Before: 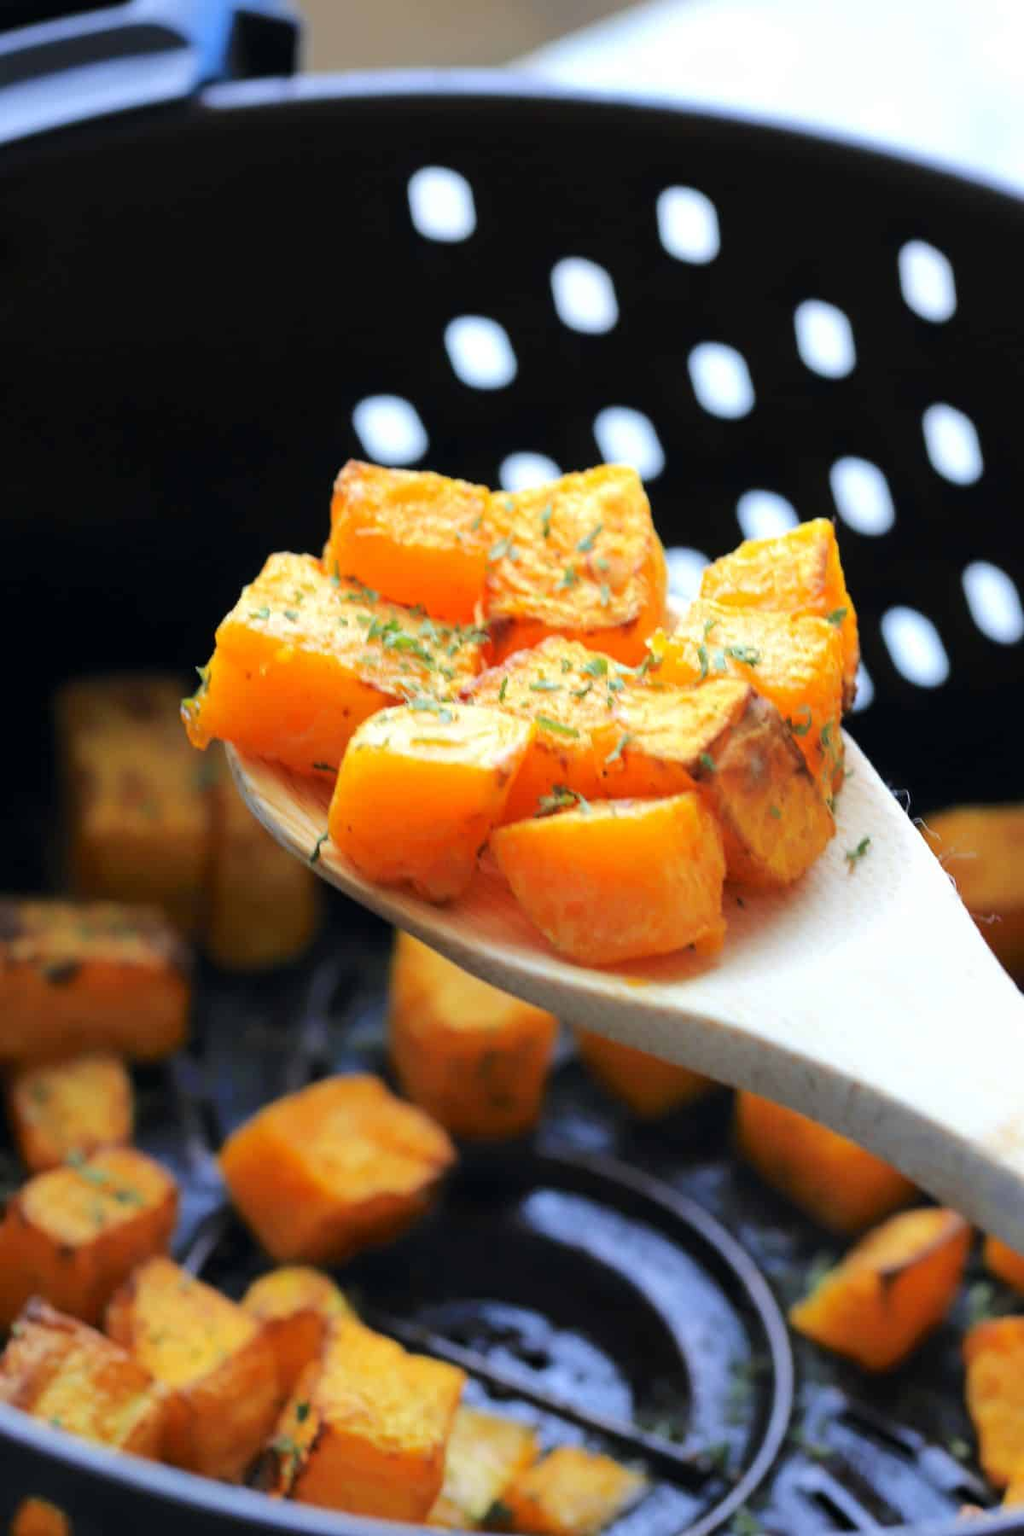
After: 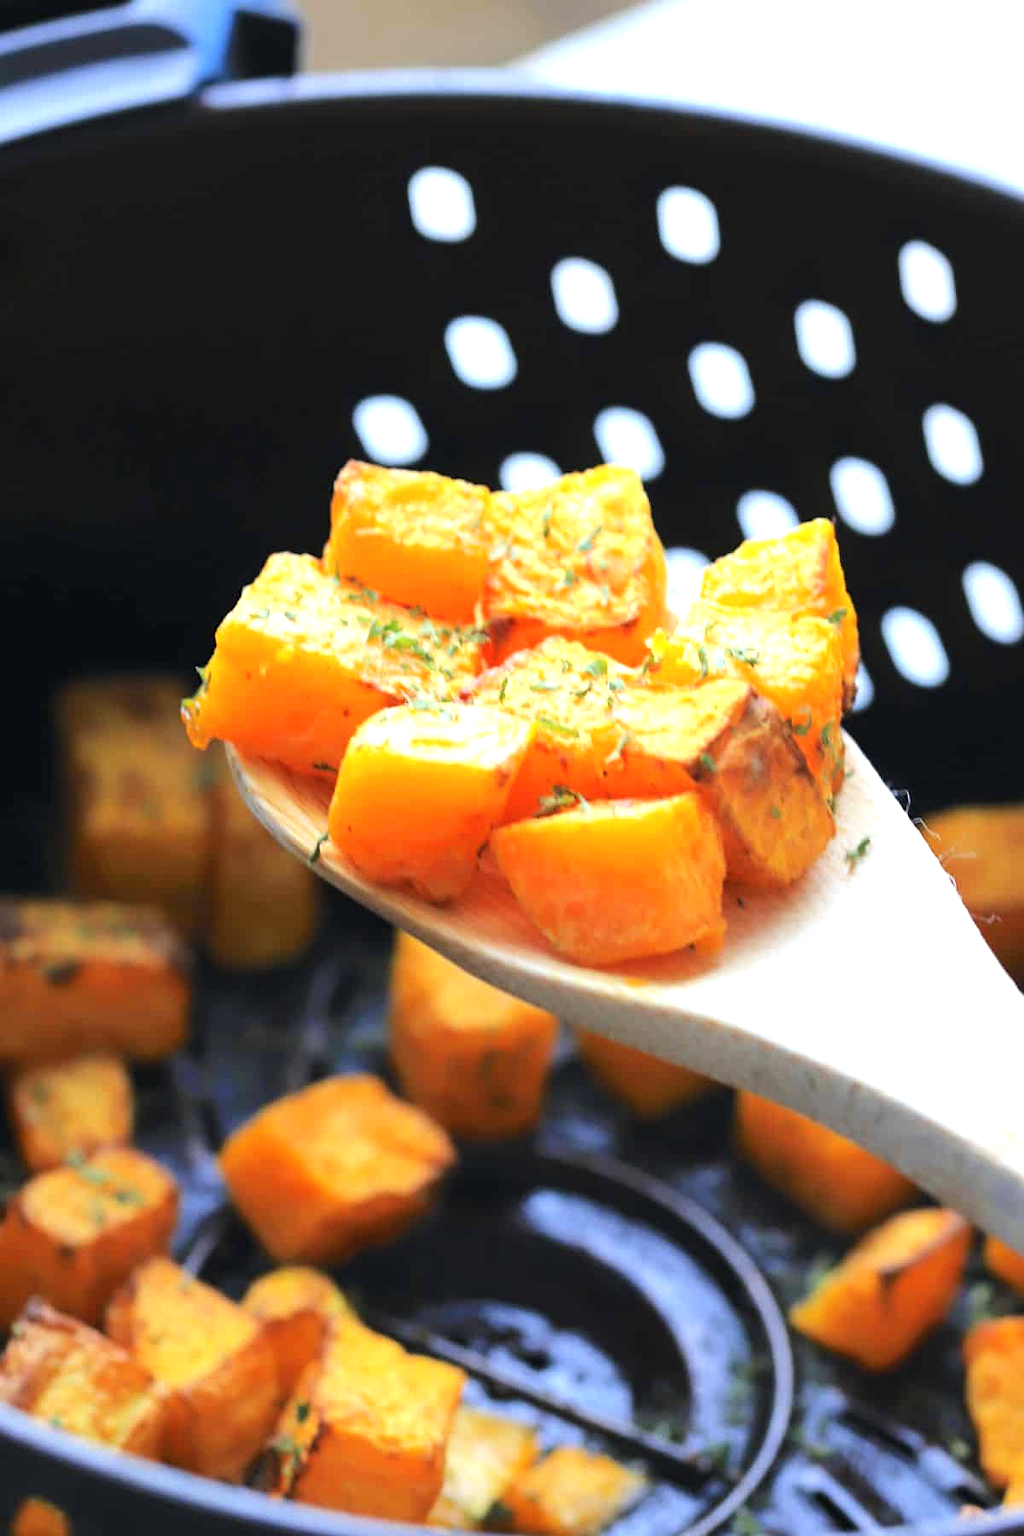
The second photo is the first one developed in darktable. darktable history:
exposure: black level correction -0.002, exposure 0.54 EV, compensate highlight preservation false
sharpen: amount 0.2
